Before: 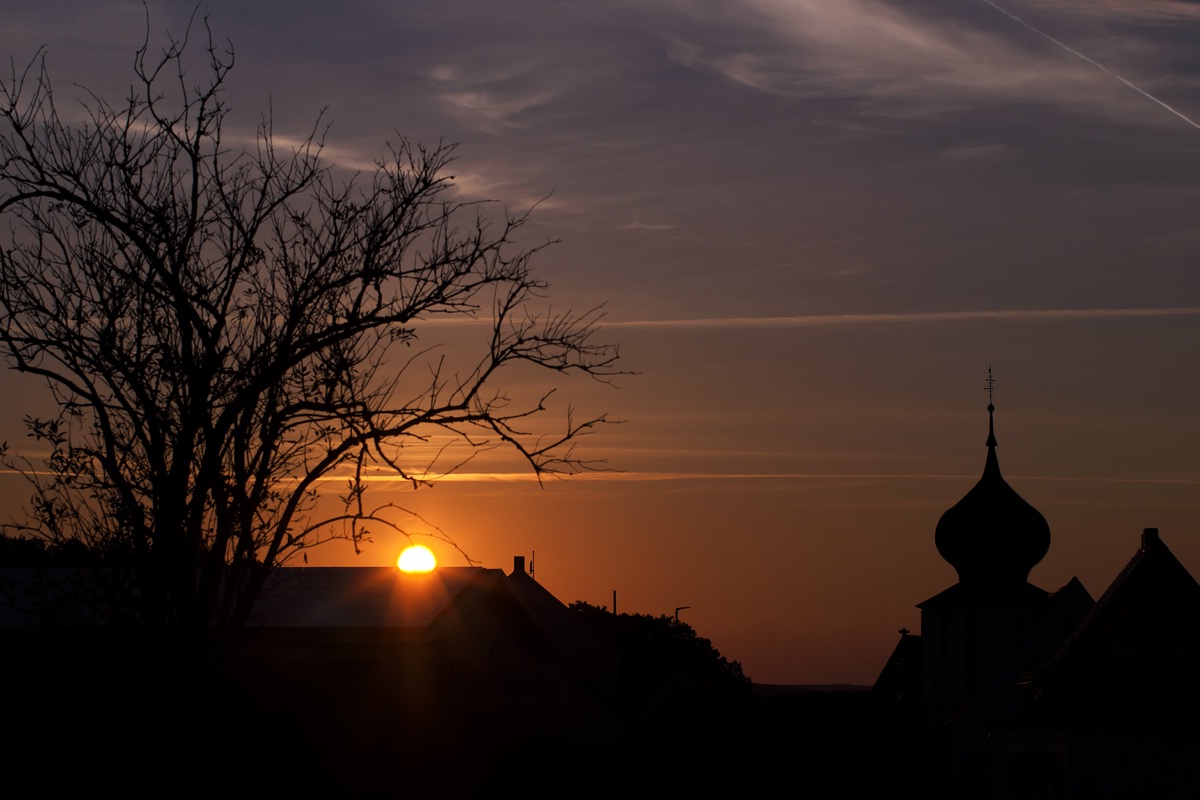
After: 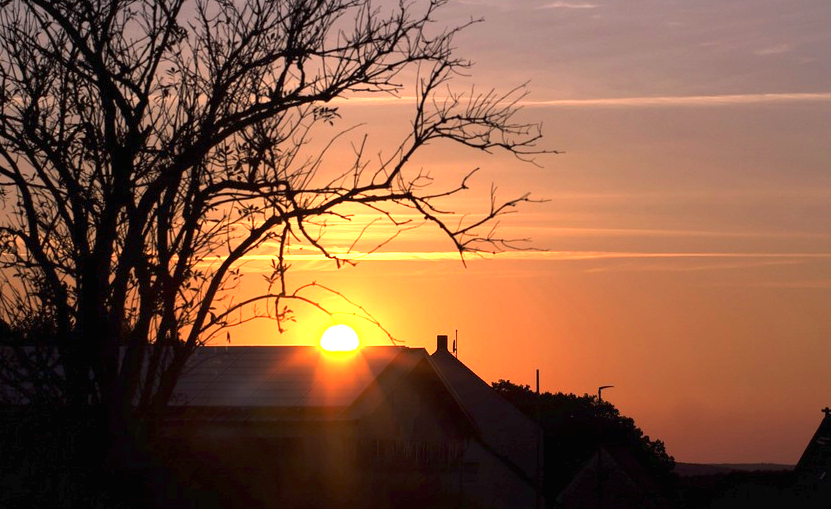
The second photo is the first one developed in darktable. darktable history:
crop: left 6.488%, top 27.668%, right 24.183%, bottom 8.656%
exposure: black level correction 0, exposure 1.1 EV, compensate exposure bias true, compensate highlight preservation false
